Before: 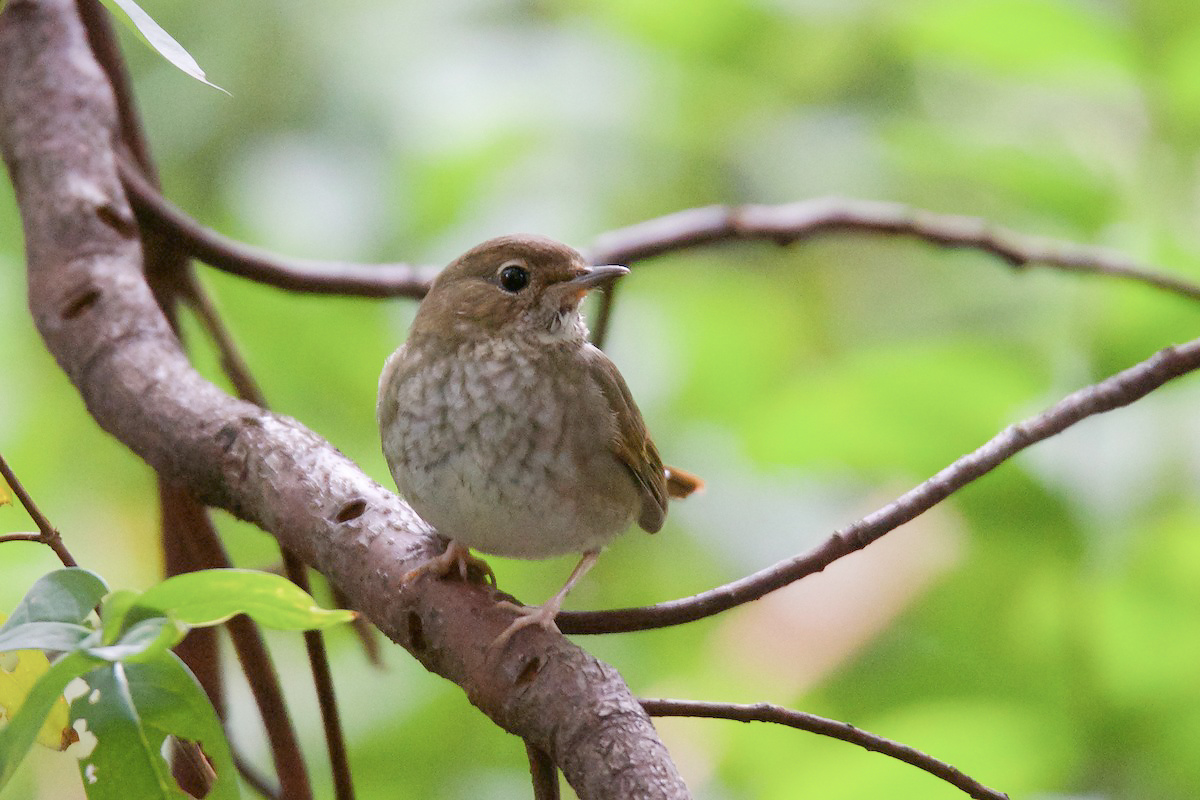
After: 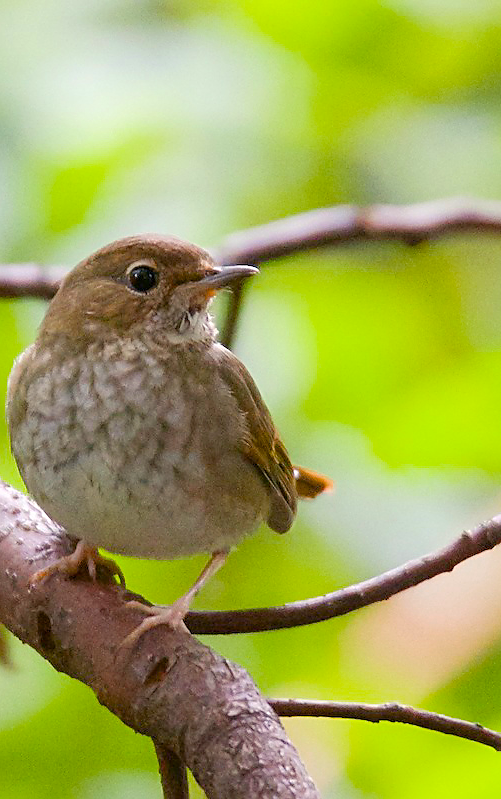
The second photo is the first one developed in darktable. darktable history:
sharpen: on, module defaults
color zones: curves: ch0 [(0, 0.5) (0.125, 0.4) (0.25, 0.5) (0.375, 0.4) (0.5, 0.4) (0.625, 0.35) (0.75, 0.35) (0.875, 0.5)]; ch1 [(0, 0.35) (0.125, 0.45) (0.25, 0.35) (0.375, 0.35) (0.5, 0.35) (0.625, 0.35) (0.75, 0.45) (0.875, 0.35)]; ch2 [(0, 0.6) (0.125, 0.5) (0.25, 0.5) (0.375, 0.6) (0.5, 0.6) (0.625, 0.5) (0.75, 0.5) (0.875, 0.5)], mix -121.3%
color balance rgb: highlights gain › luminance 5.73%, highlights gain › chroma 1.322%, highlights gain › hue 91.63°, perceptual saturation grading › global saturation 38.836%
crop: left 30.931%, right 27.305%
